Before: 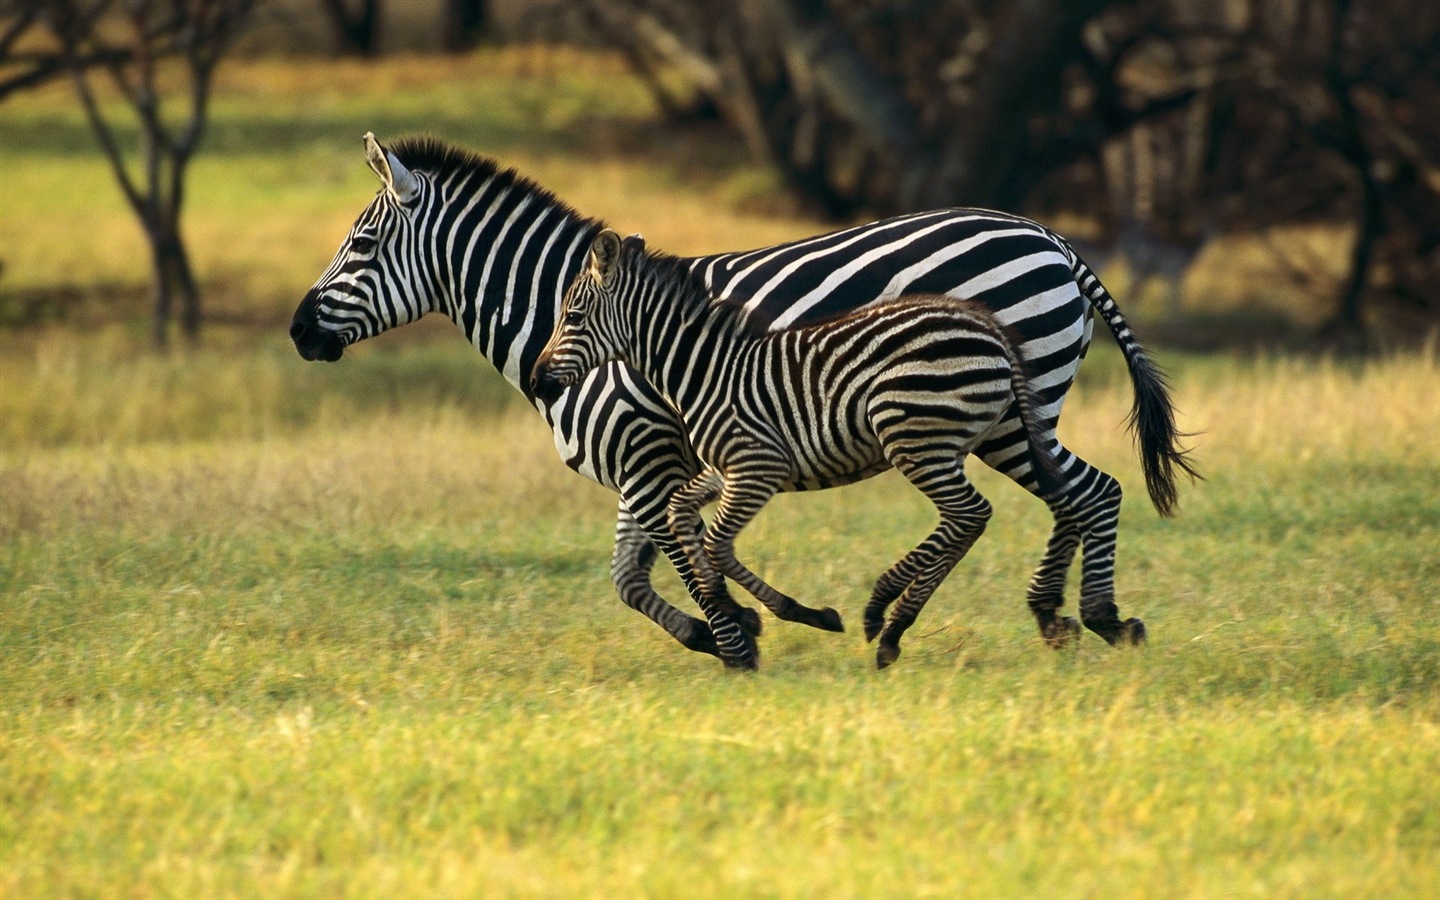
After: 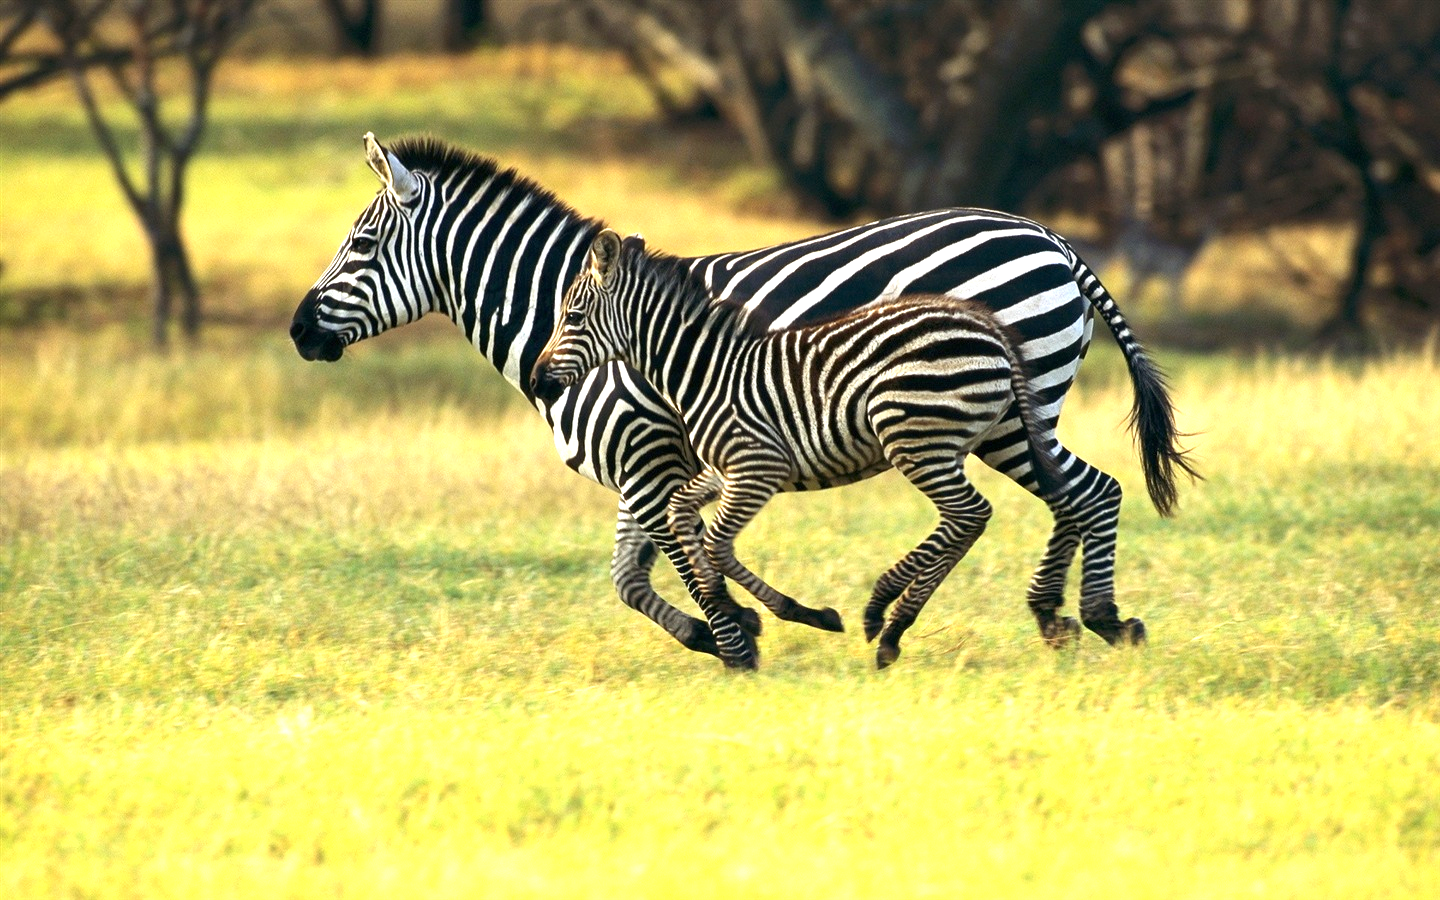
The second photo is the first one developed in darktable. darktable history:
exposure: black level correction 0.001, exposure 1.033 EV, compensate highlight preservation false
